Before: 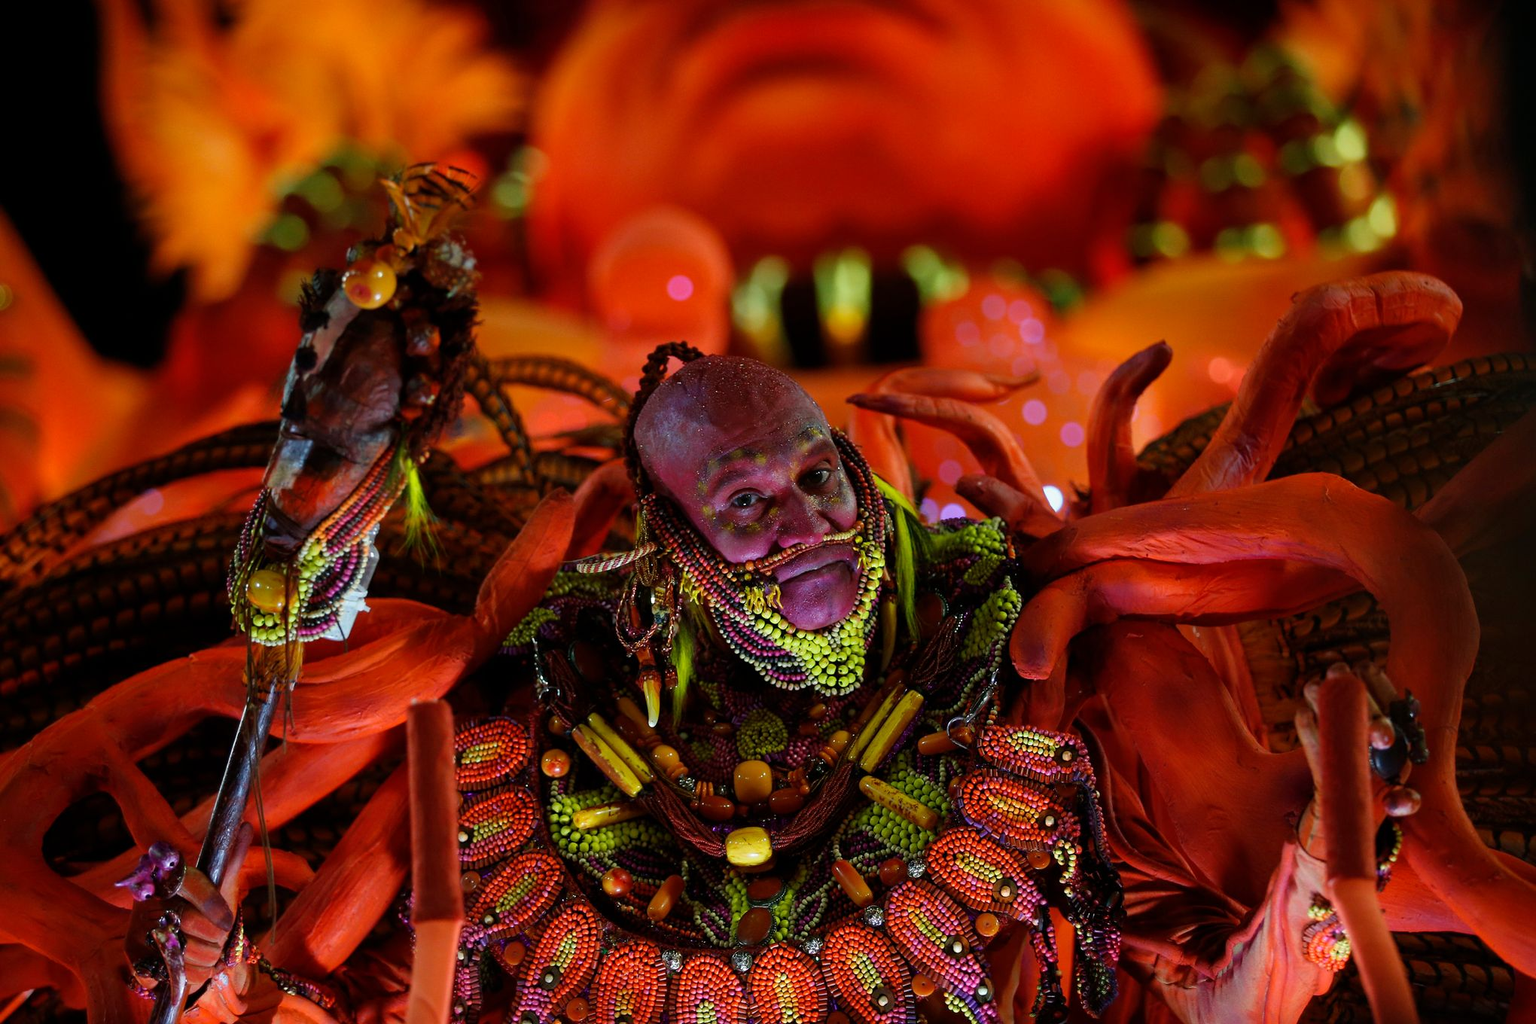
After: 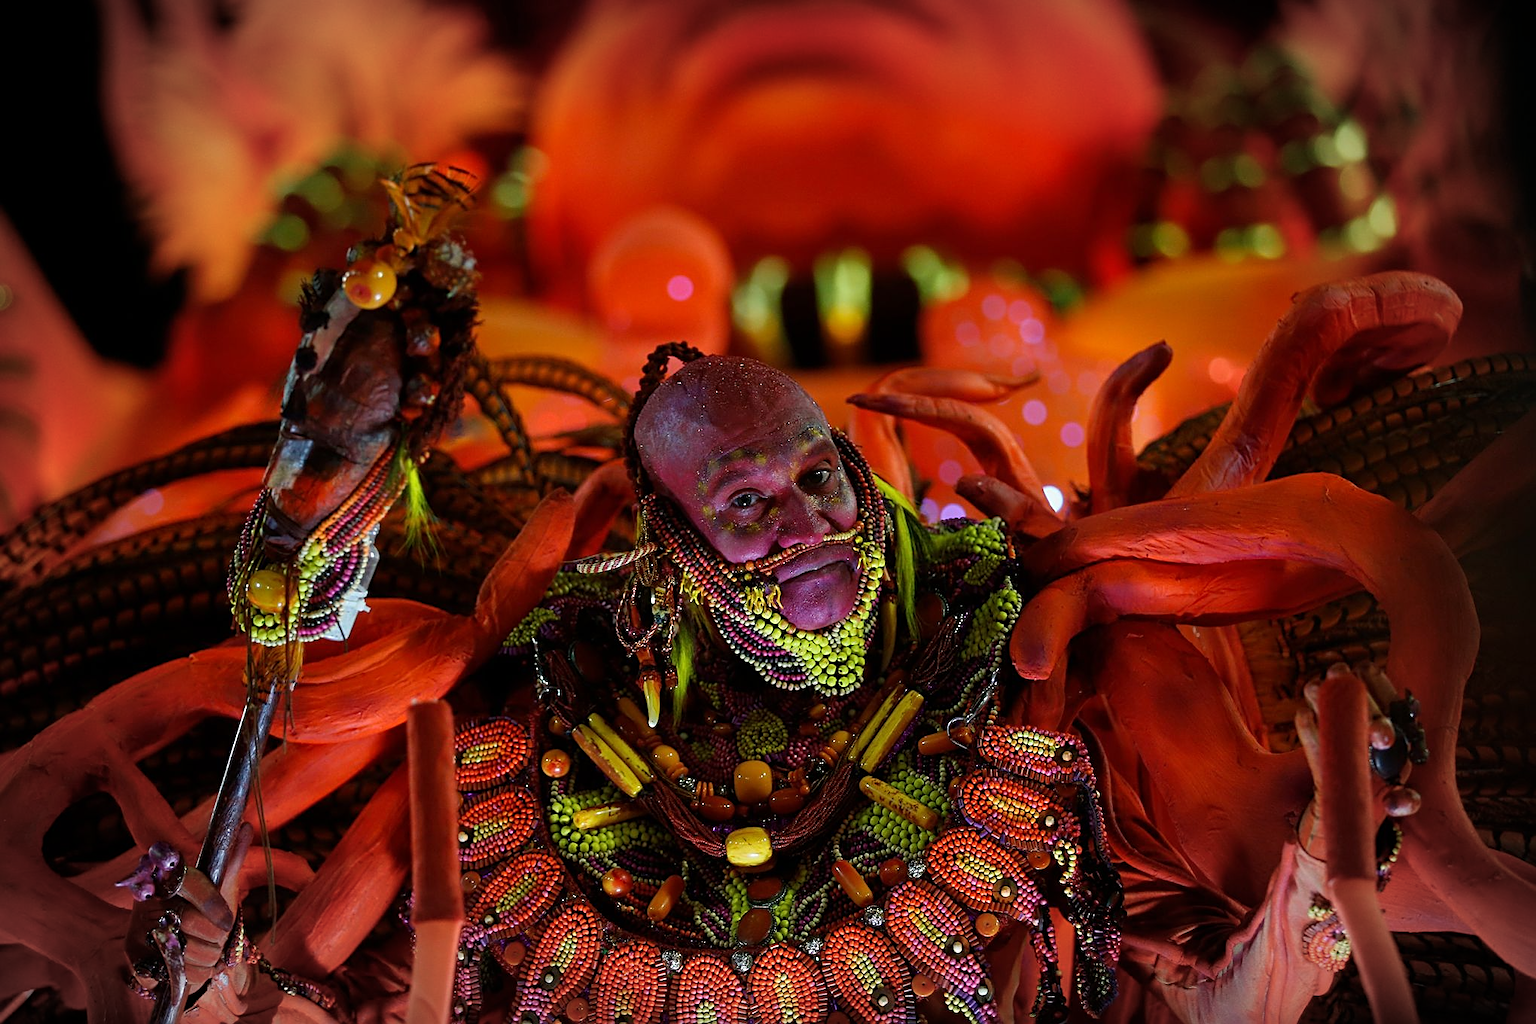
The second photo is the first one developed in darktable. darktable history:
sharpen: on, module defaults
vignetting: fall-off radius 59.98%, automatic ratio true
